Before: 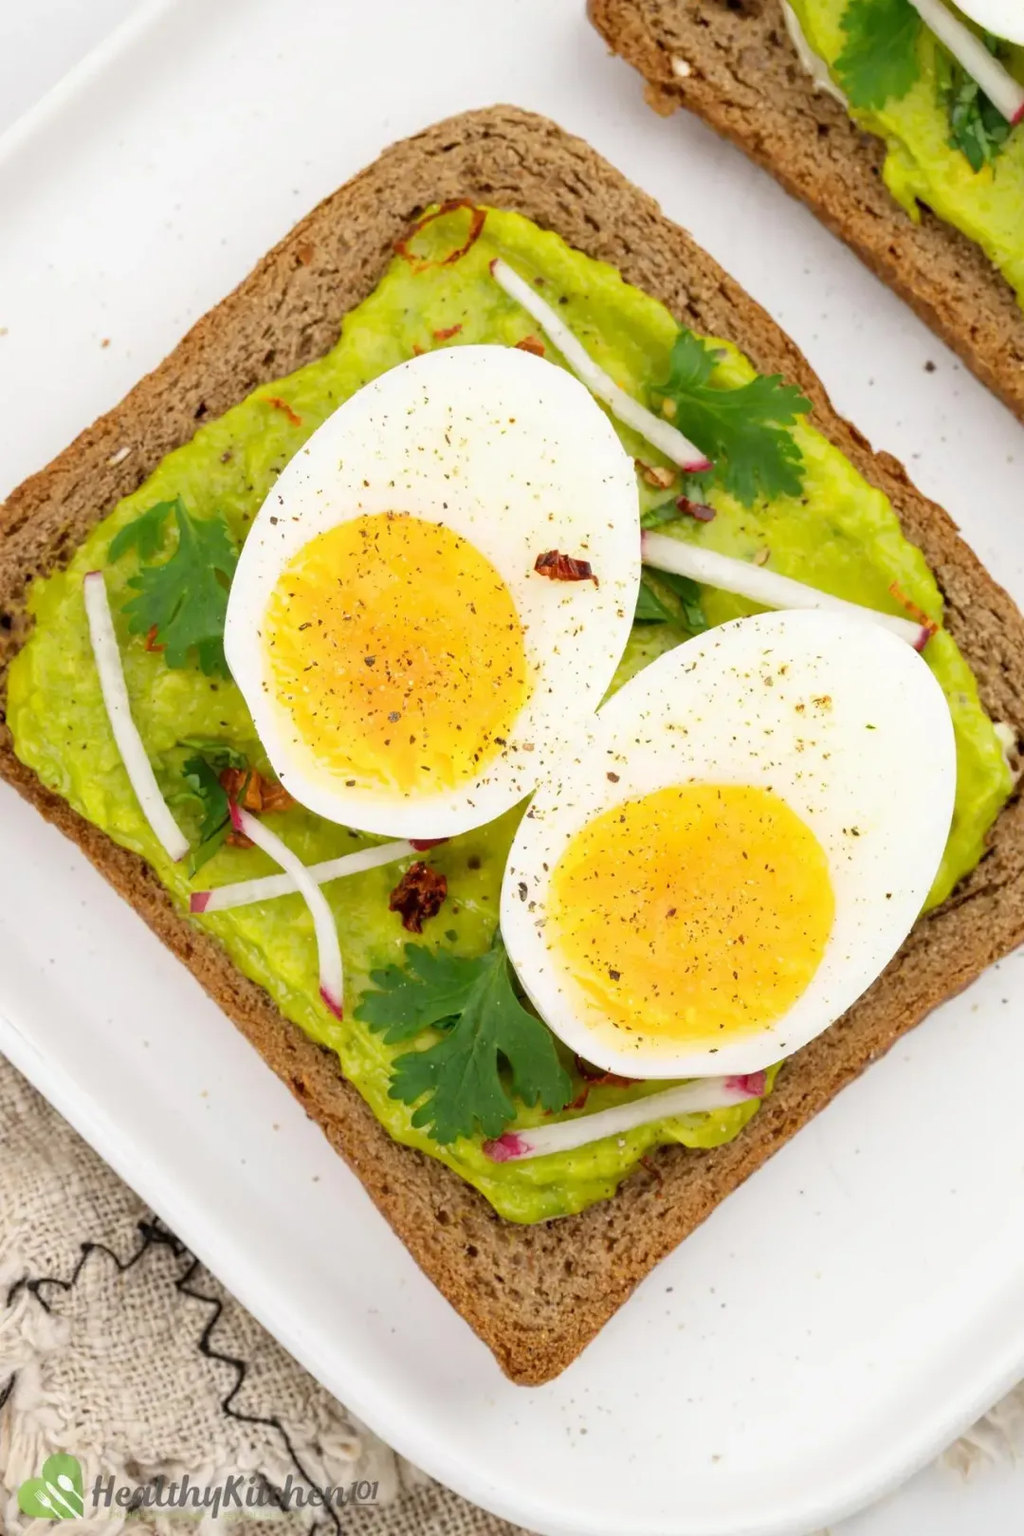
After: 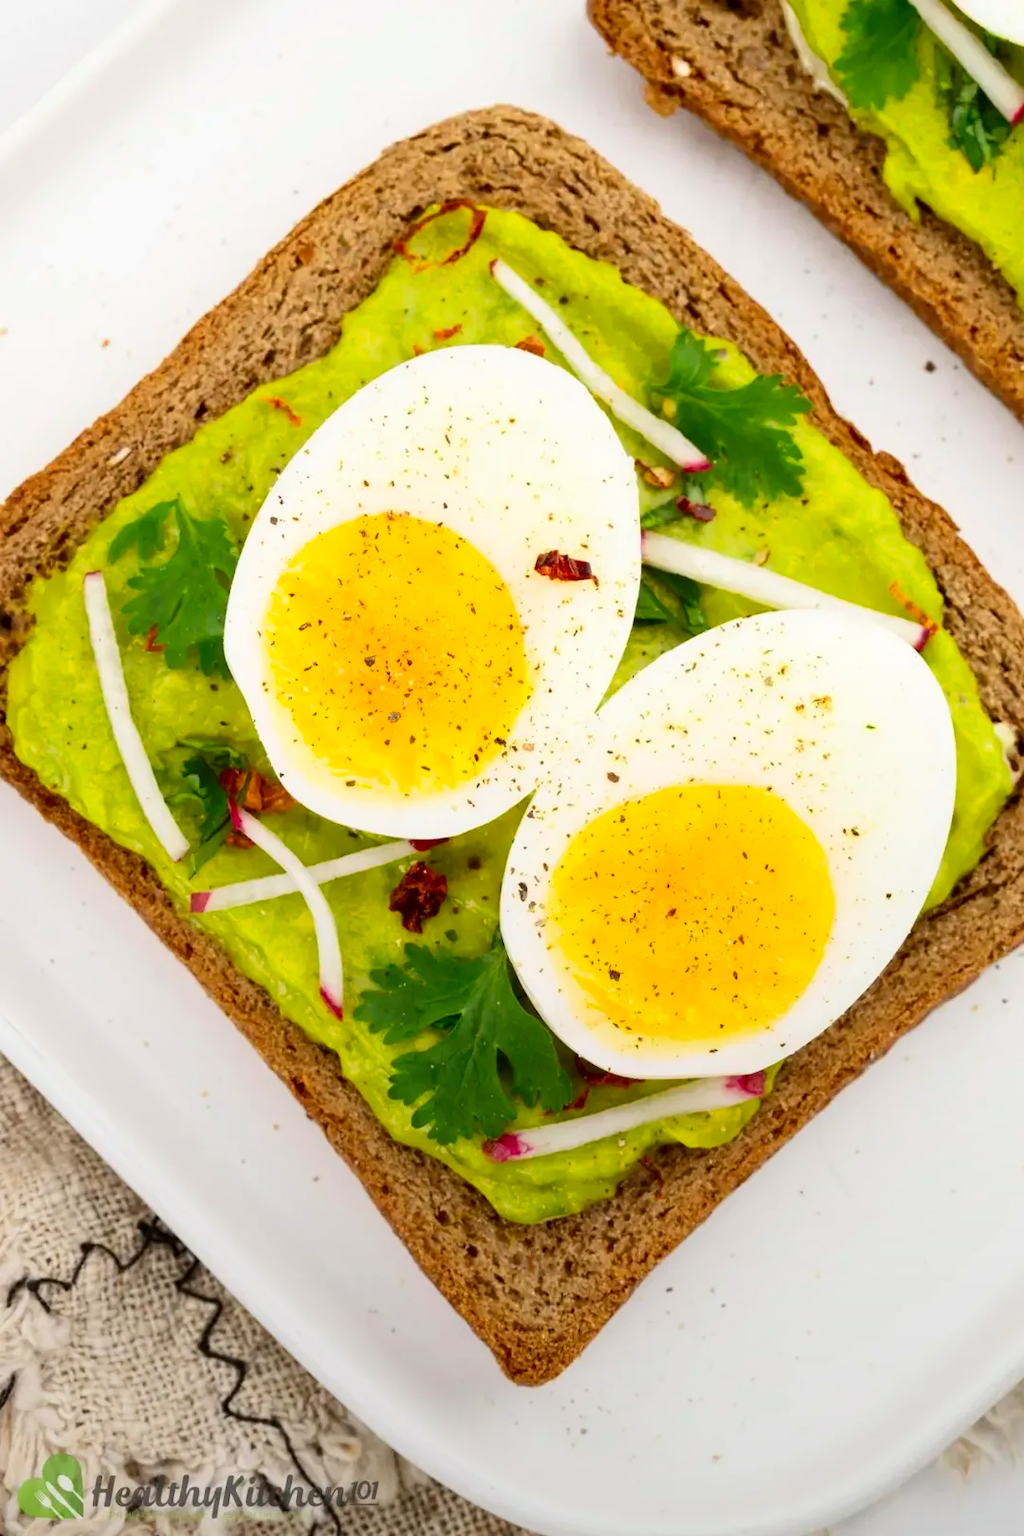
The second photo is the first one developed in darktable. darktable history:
graduated density: rotation -180°, offset 27.42
contrast brightness saturation: contrast 0.18, saturation 0.3
